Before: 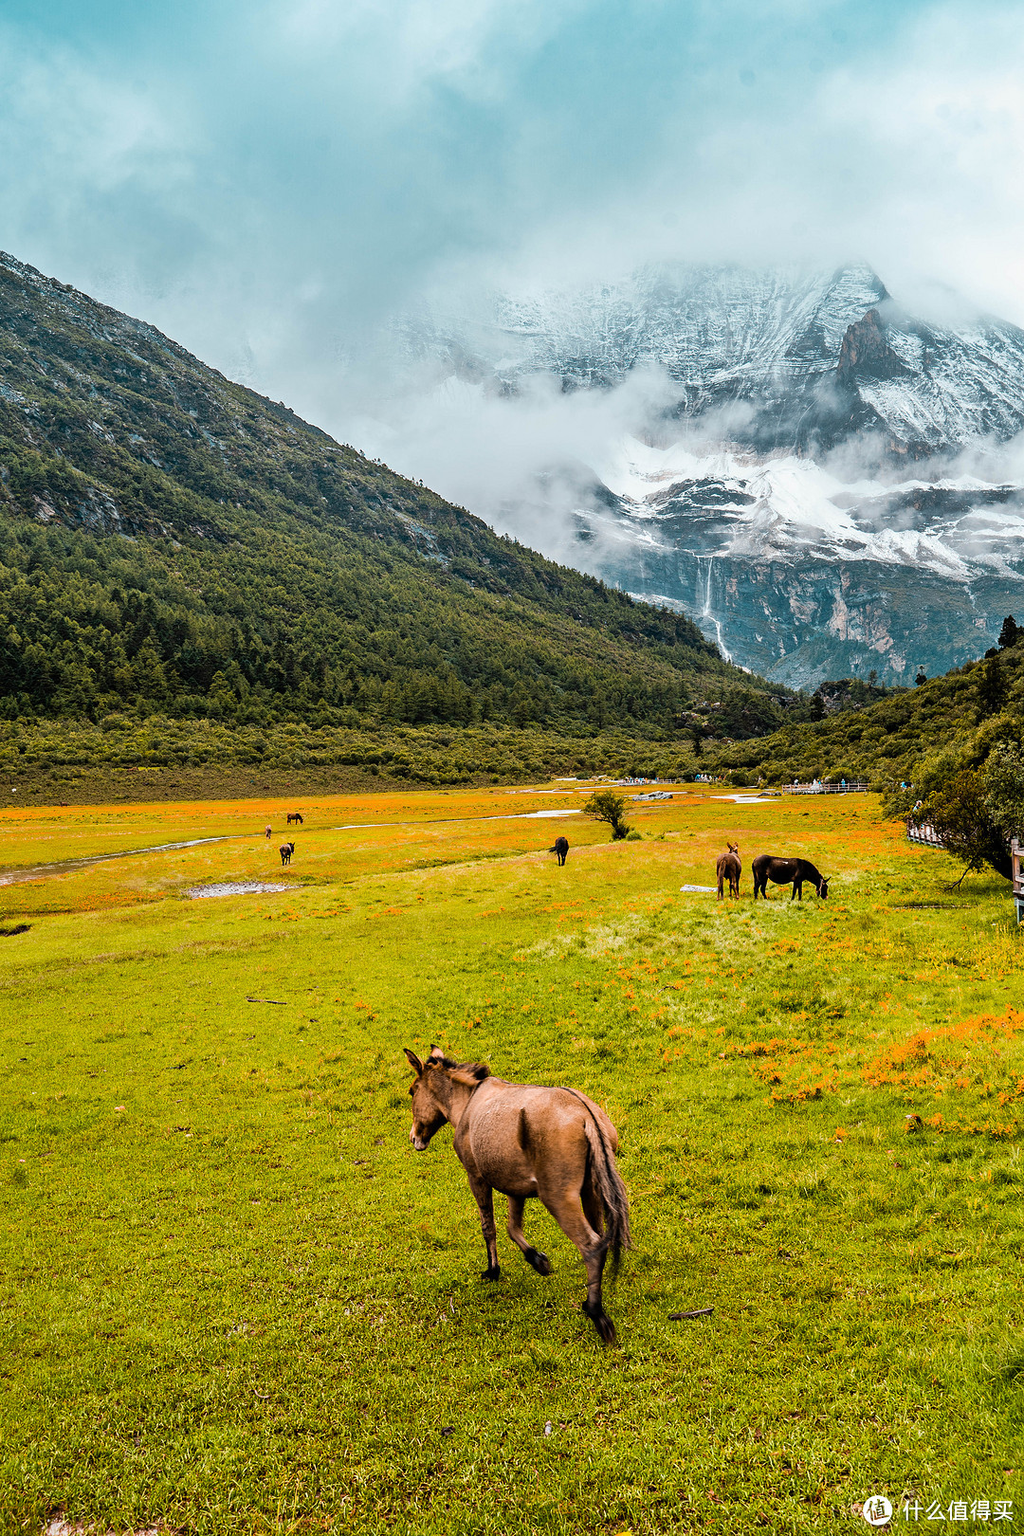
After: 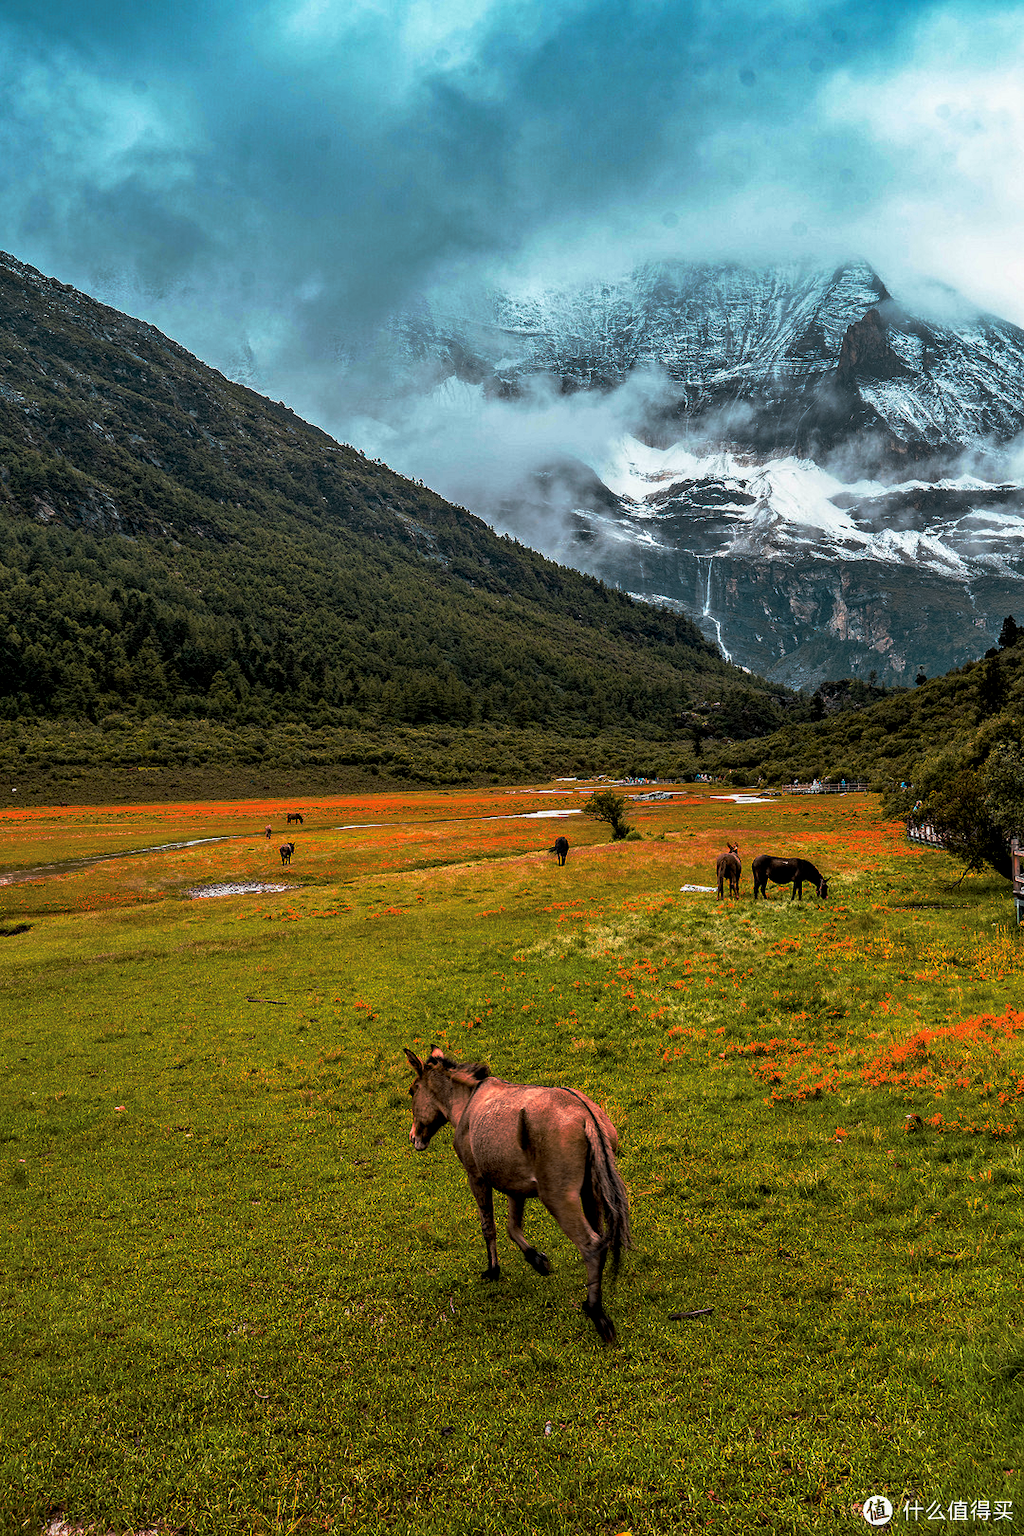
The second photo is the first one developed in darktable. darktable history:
base curve: curves: ch0 [(0, 0) (0.564, 0.291) (0.802, 0.731) (1, 1)], preserve colors none
local contrast: on, module defaults
